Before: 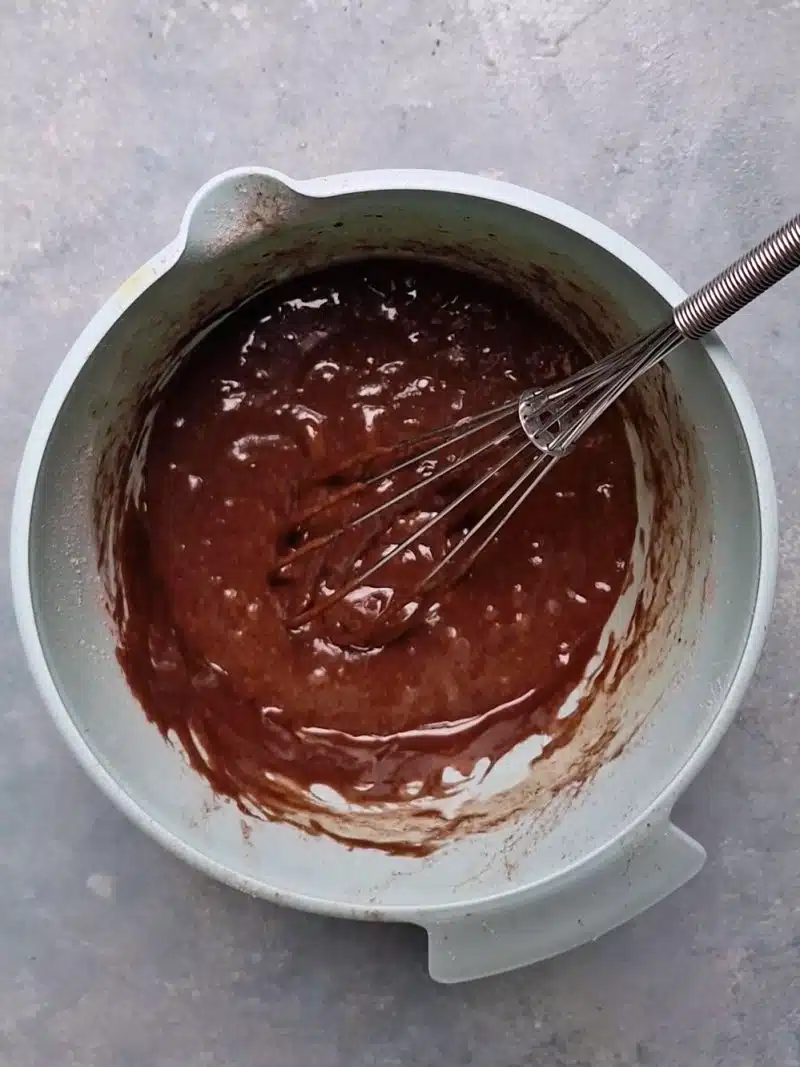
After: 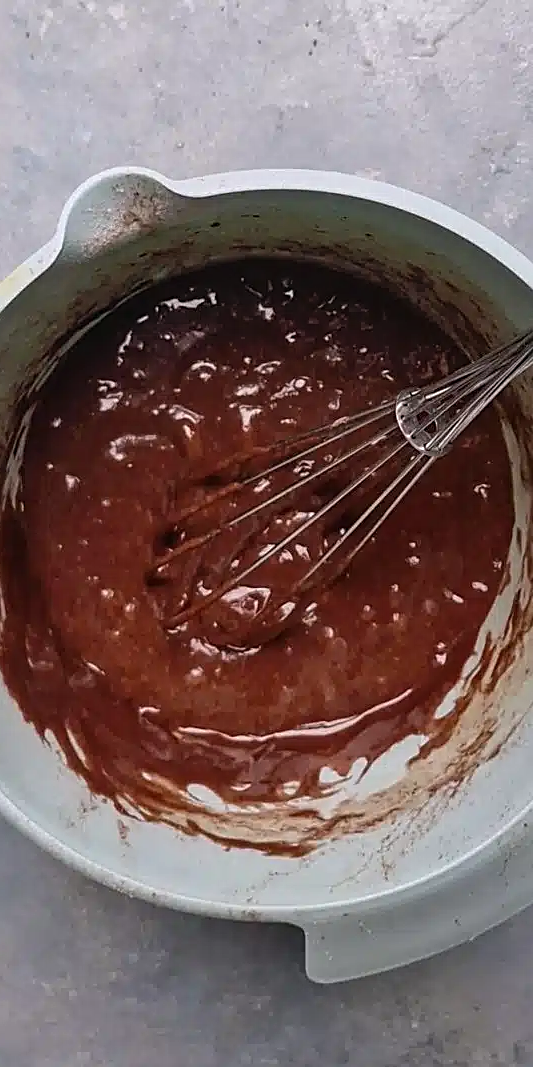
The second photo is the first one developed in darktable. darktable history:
local contrast: detail 110%
sharpen: on, module defaults
crop and rotate: left 15.446%, right 17.836%
